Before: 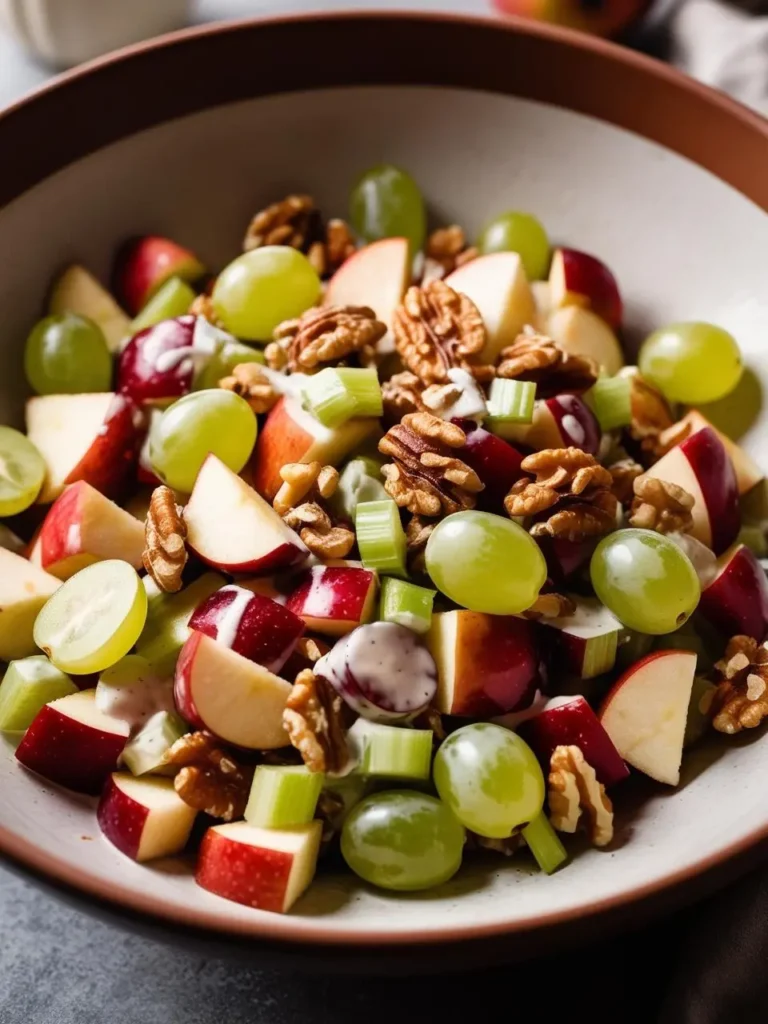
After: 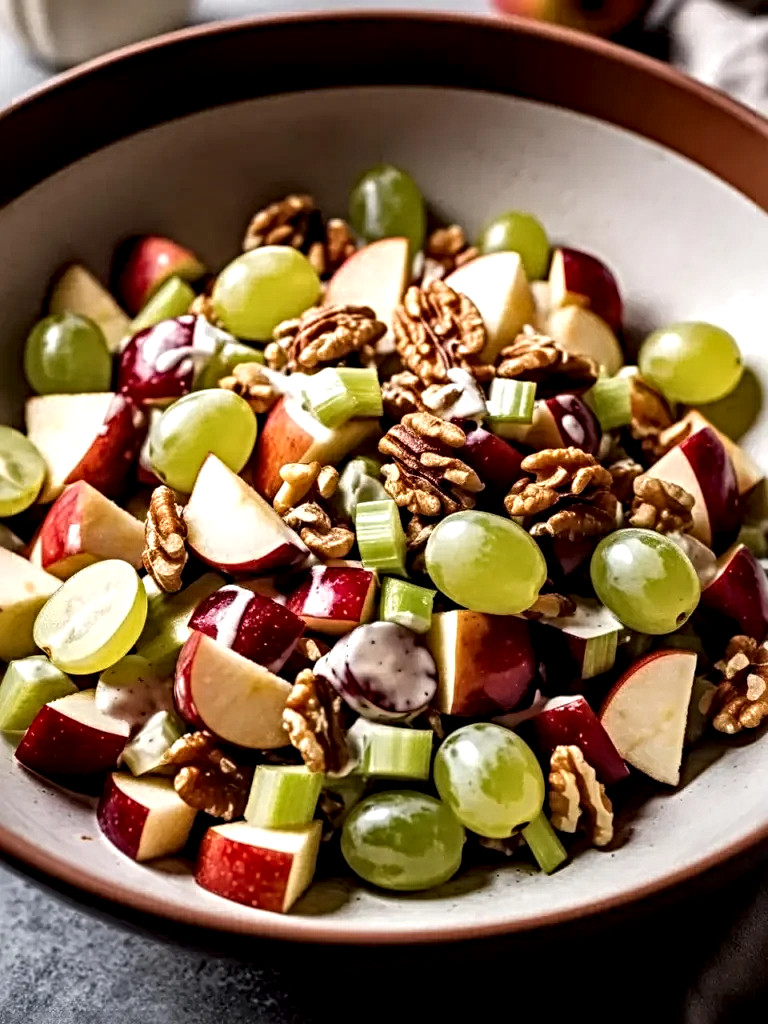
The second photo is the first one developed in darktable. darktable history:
local contrast: highlights 63%, shadows 54%, detail 169%, midtone range 0.521
sharpen: radius 4.833
